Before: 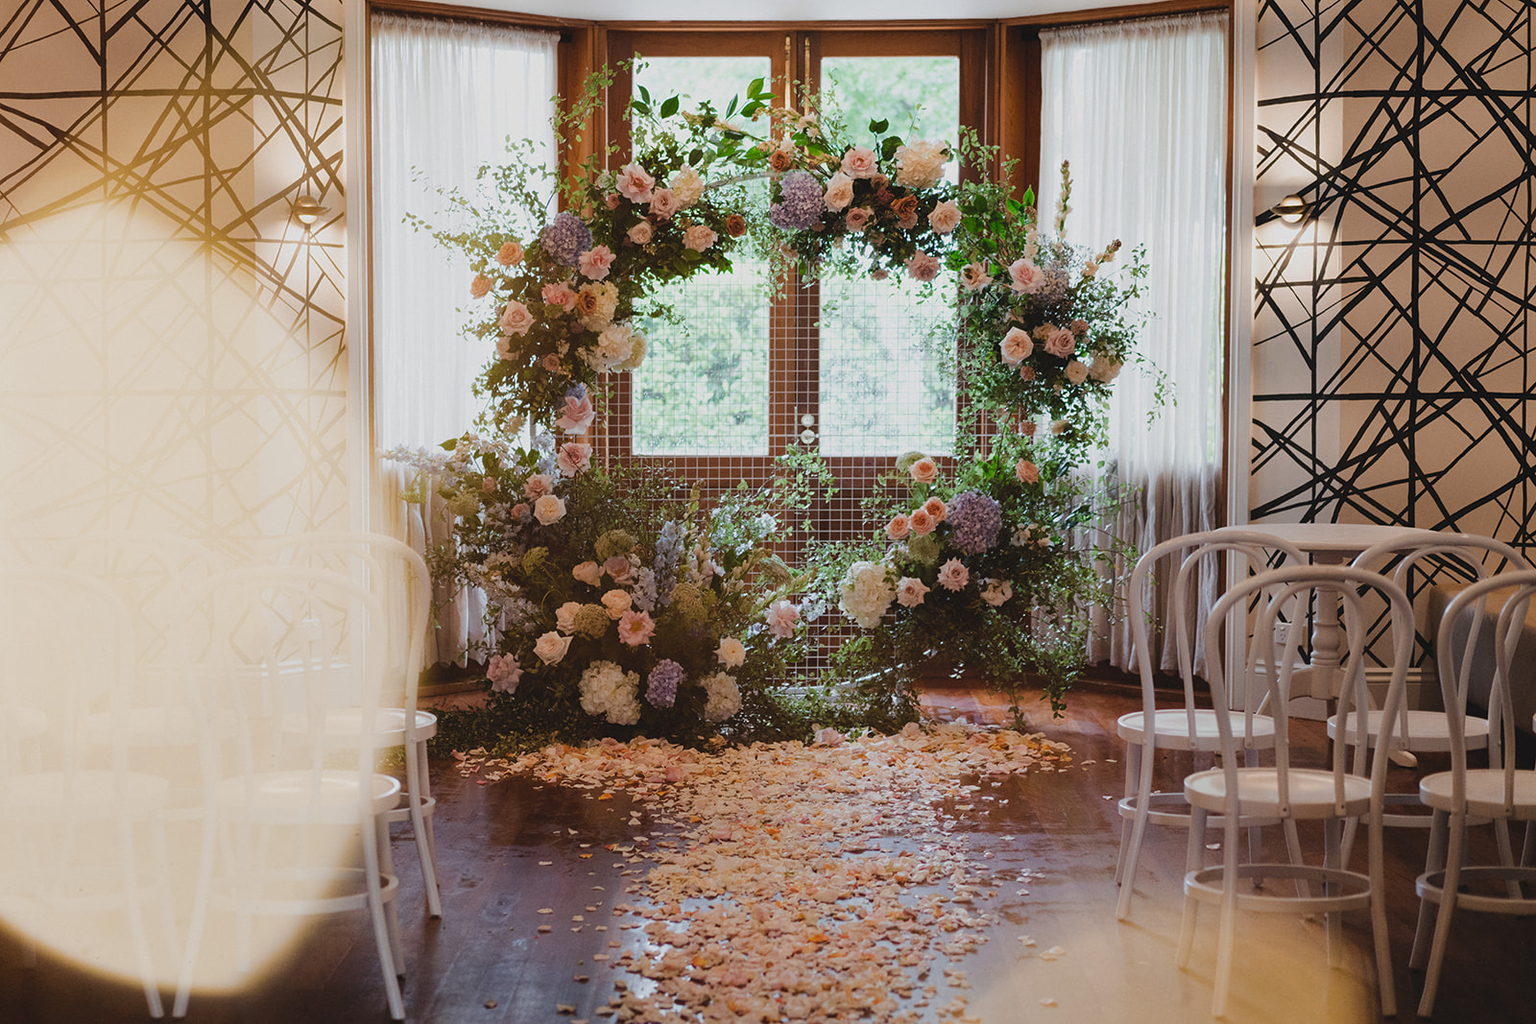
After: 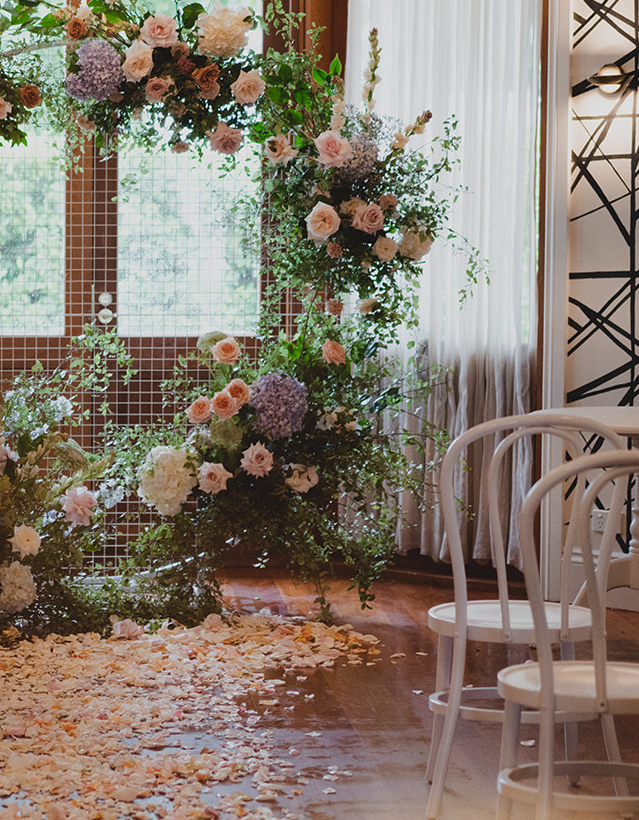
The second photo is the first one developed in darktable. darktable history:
crop: left 46.059%, top 13.085%, right 13.944%, bottom 9.981%
